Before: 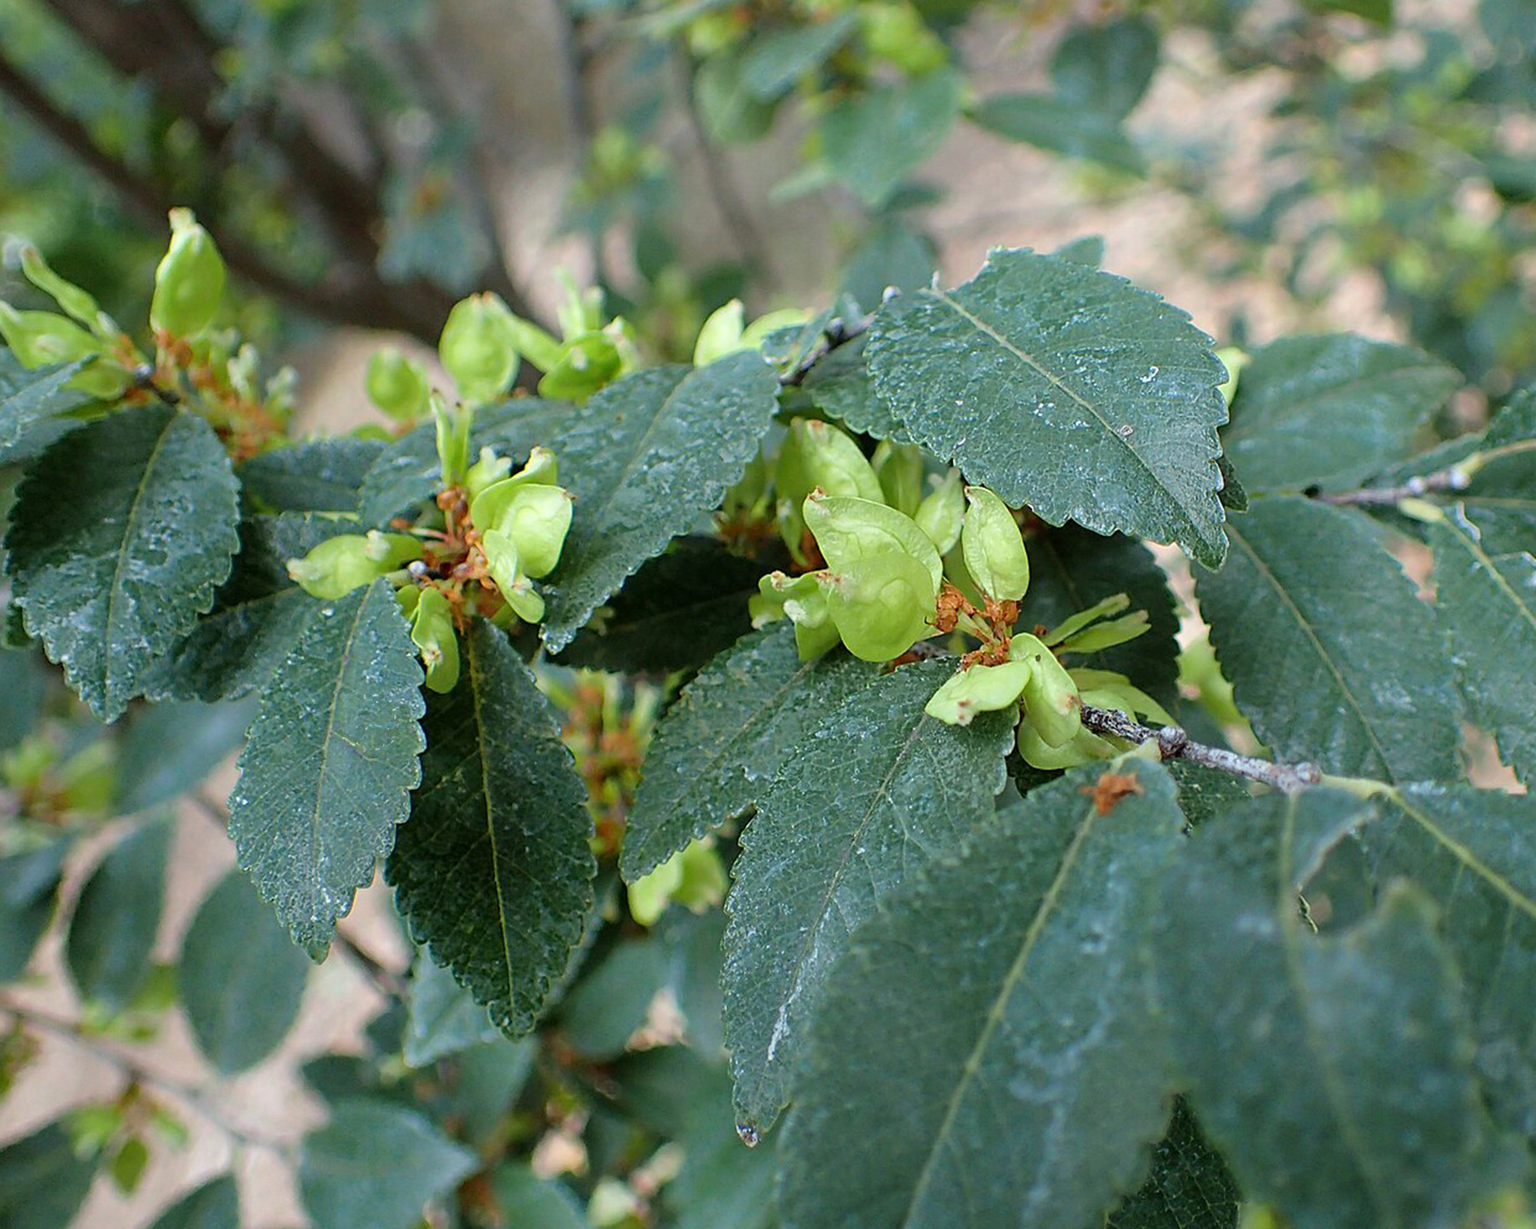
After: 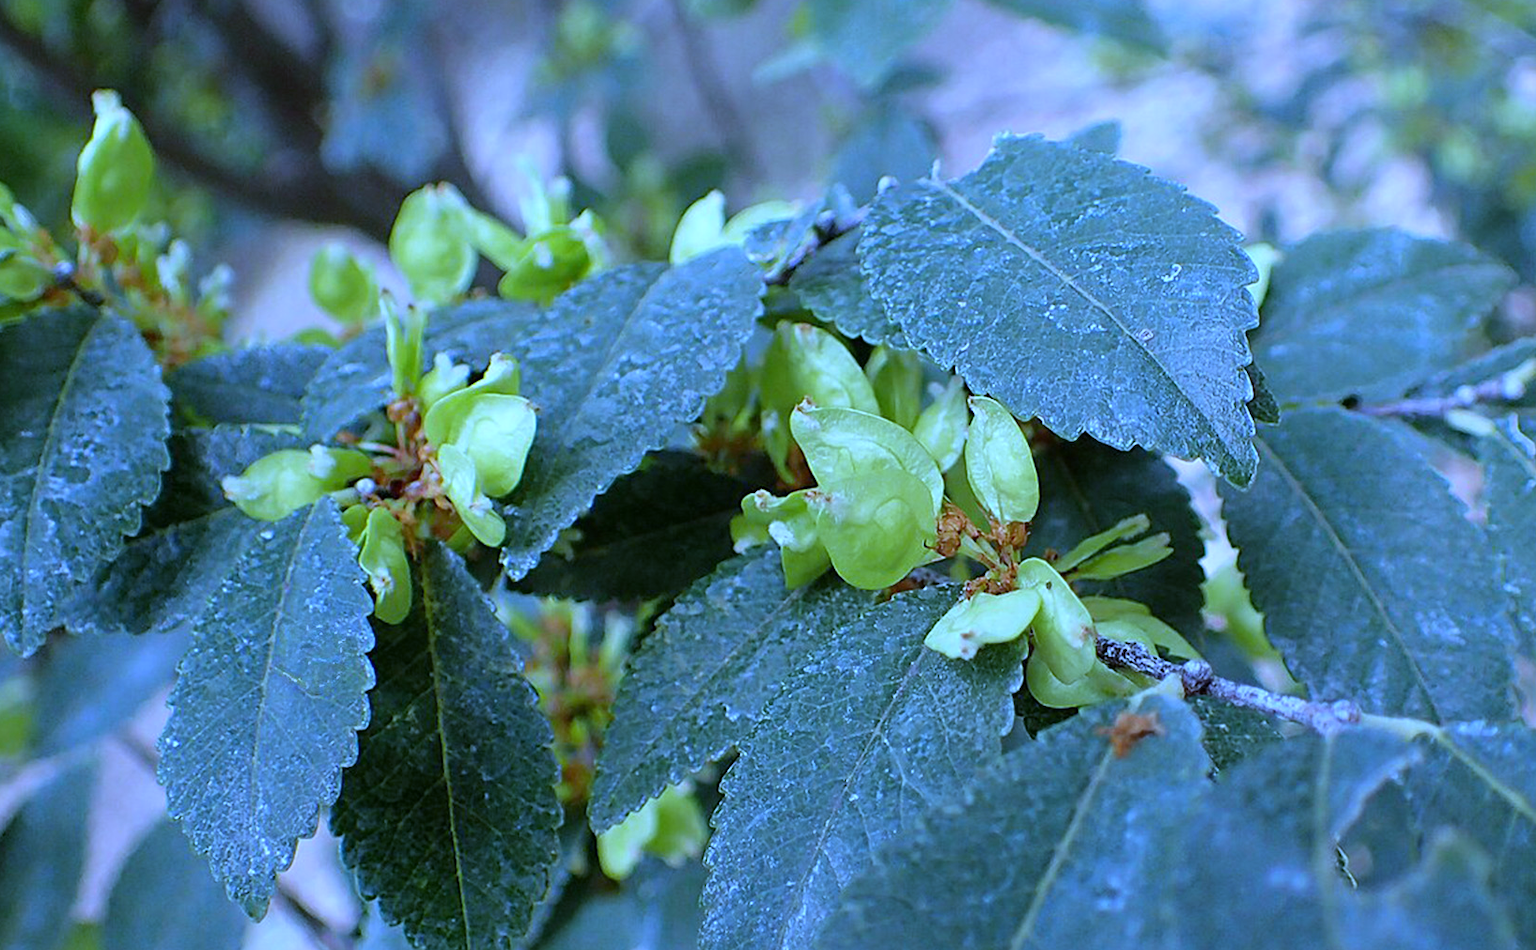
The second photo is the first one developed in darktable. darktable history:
crop: left 5.596%, top 10.314%, right 3.534%, bottom 19.395%
white balance: red 0.766, blue 1.537
